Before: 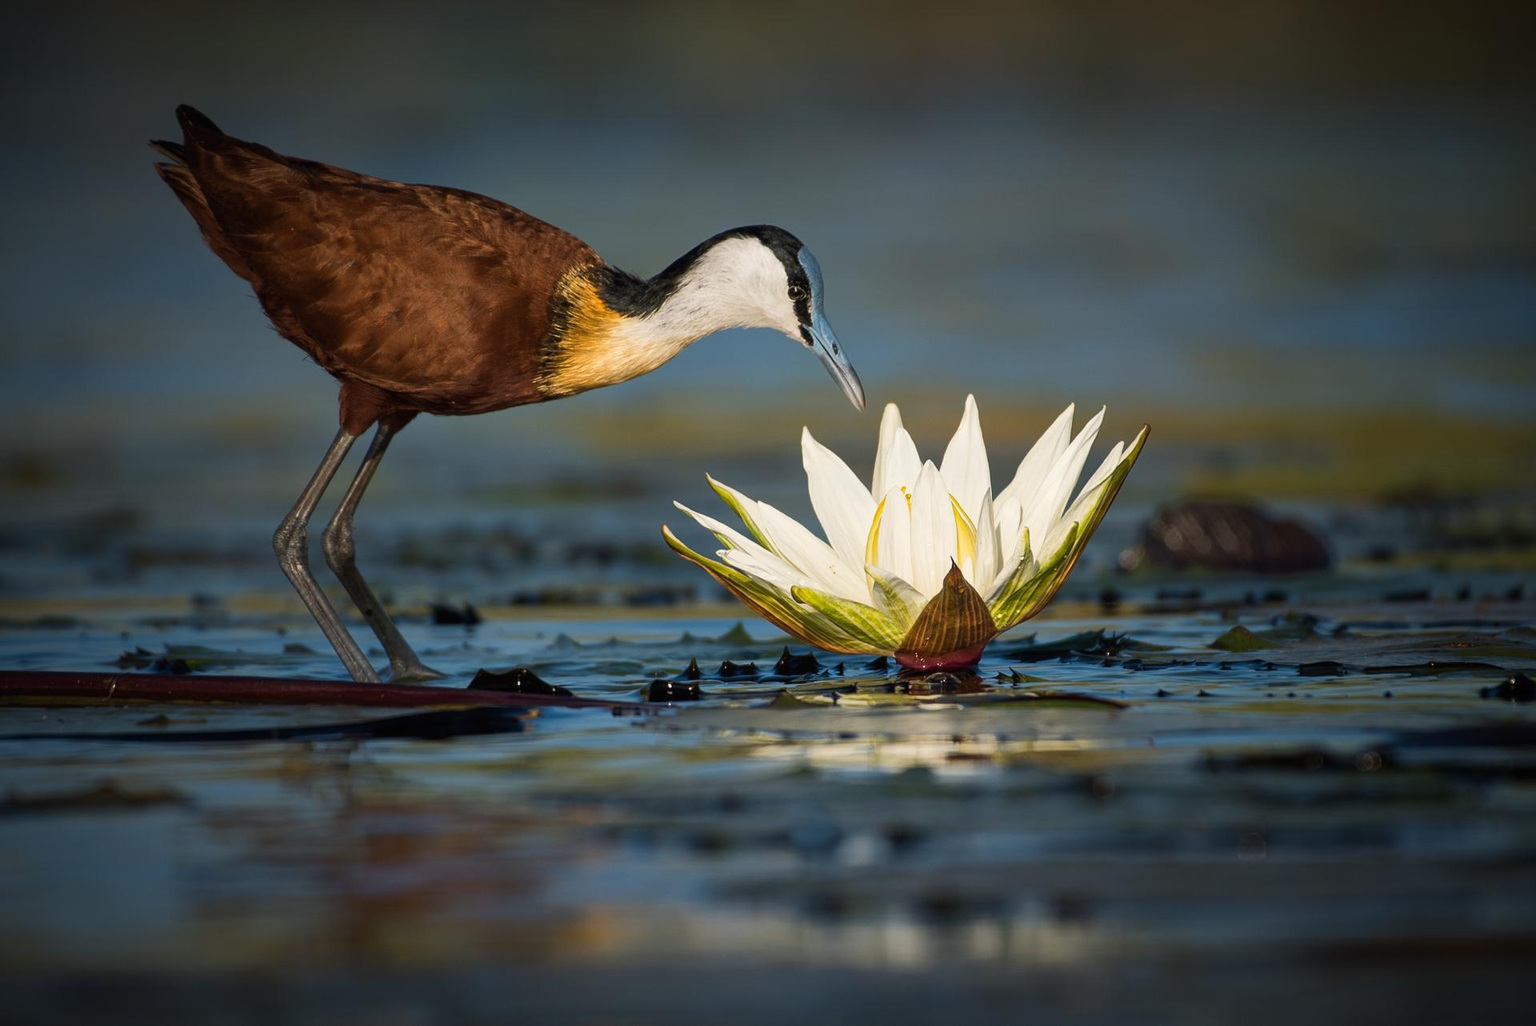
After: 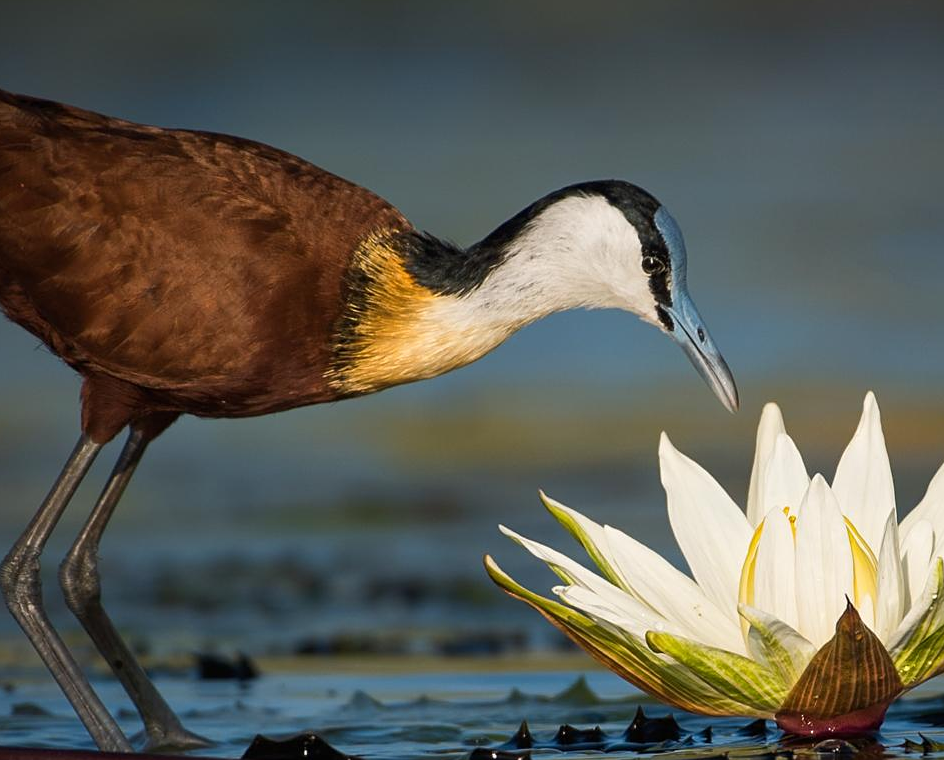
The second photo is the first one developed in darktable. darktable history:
sharpen: amount 0.21
crop: left 17.915%, top 7.89%, right 32.902%, bottom 32.462%
